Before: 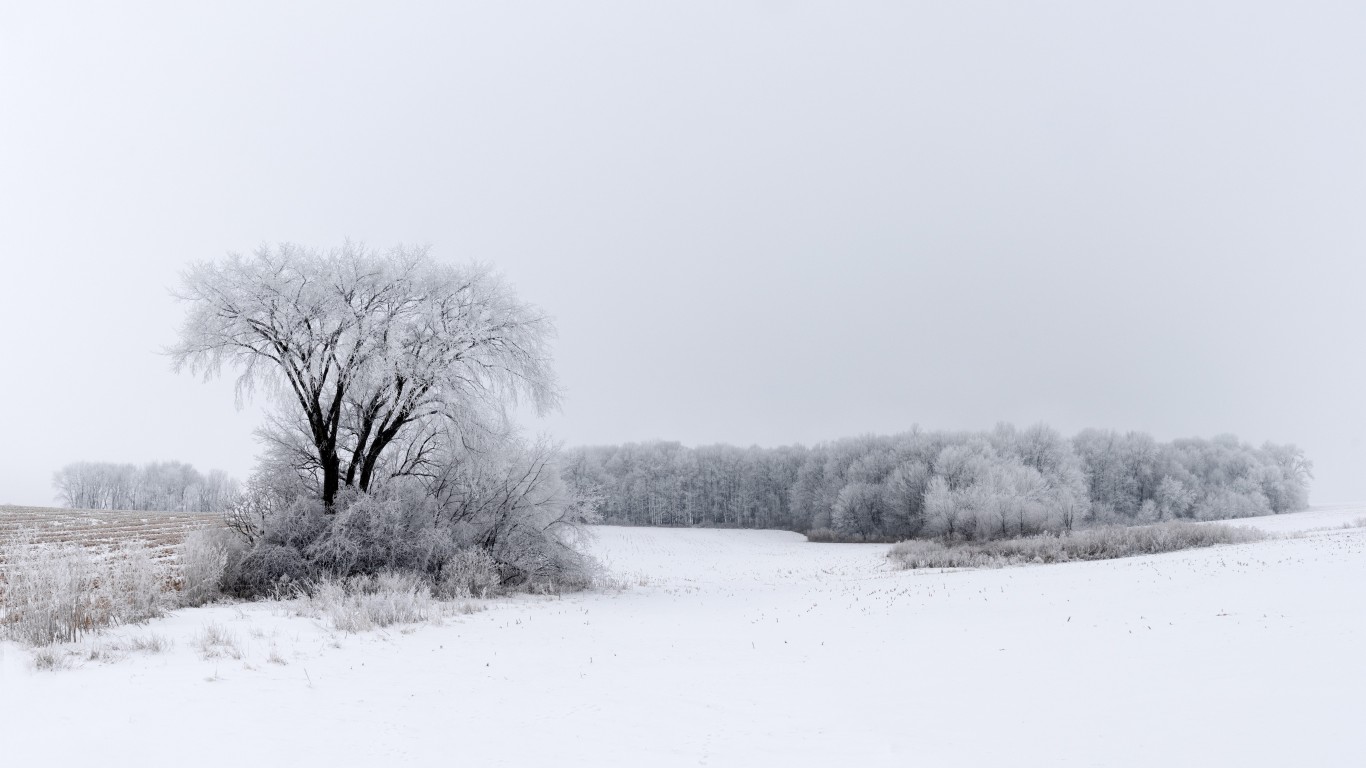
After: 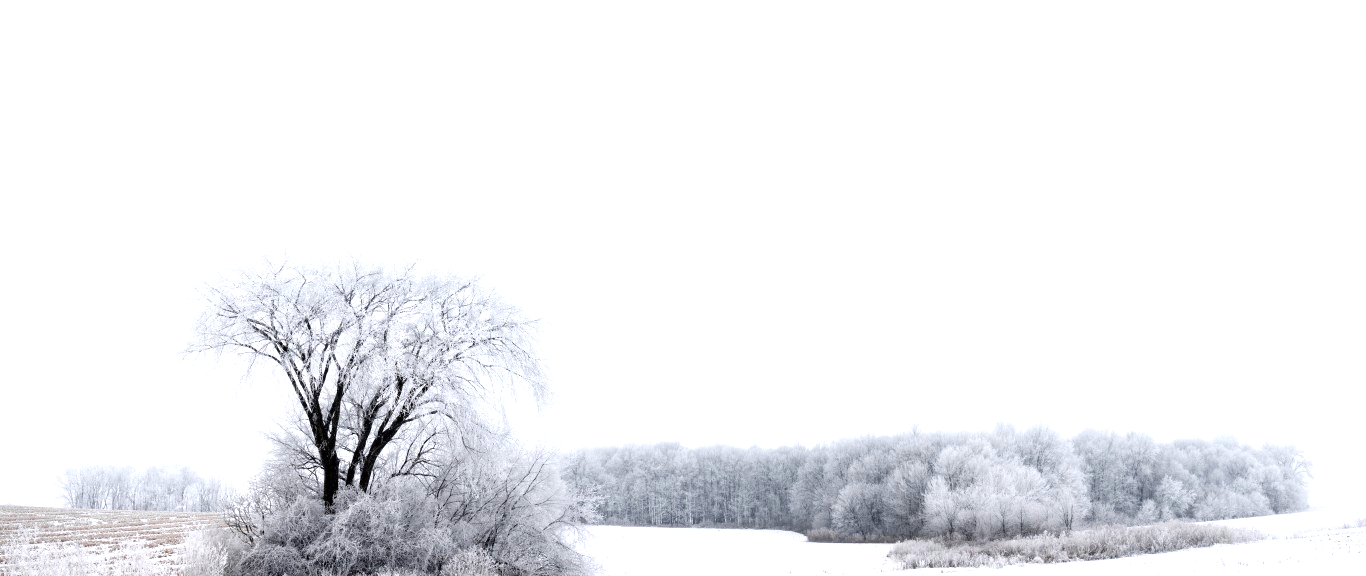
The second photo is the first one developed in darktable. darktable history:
vignetting: fall-off radius 60.41%, saturation 0.366
crop: bottom 24.993%
exposure: exposure 0.812 EV, compensate exposure bias true, compensate highlight preservation false
